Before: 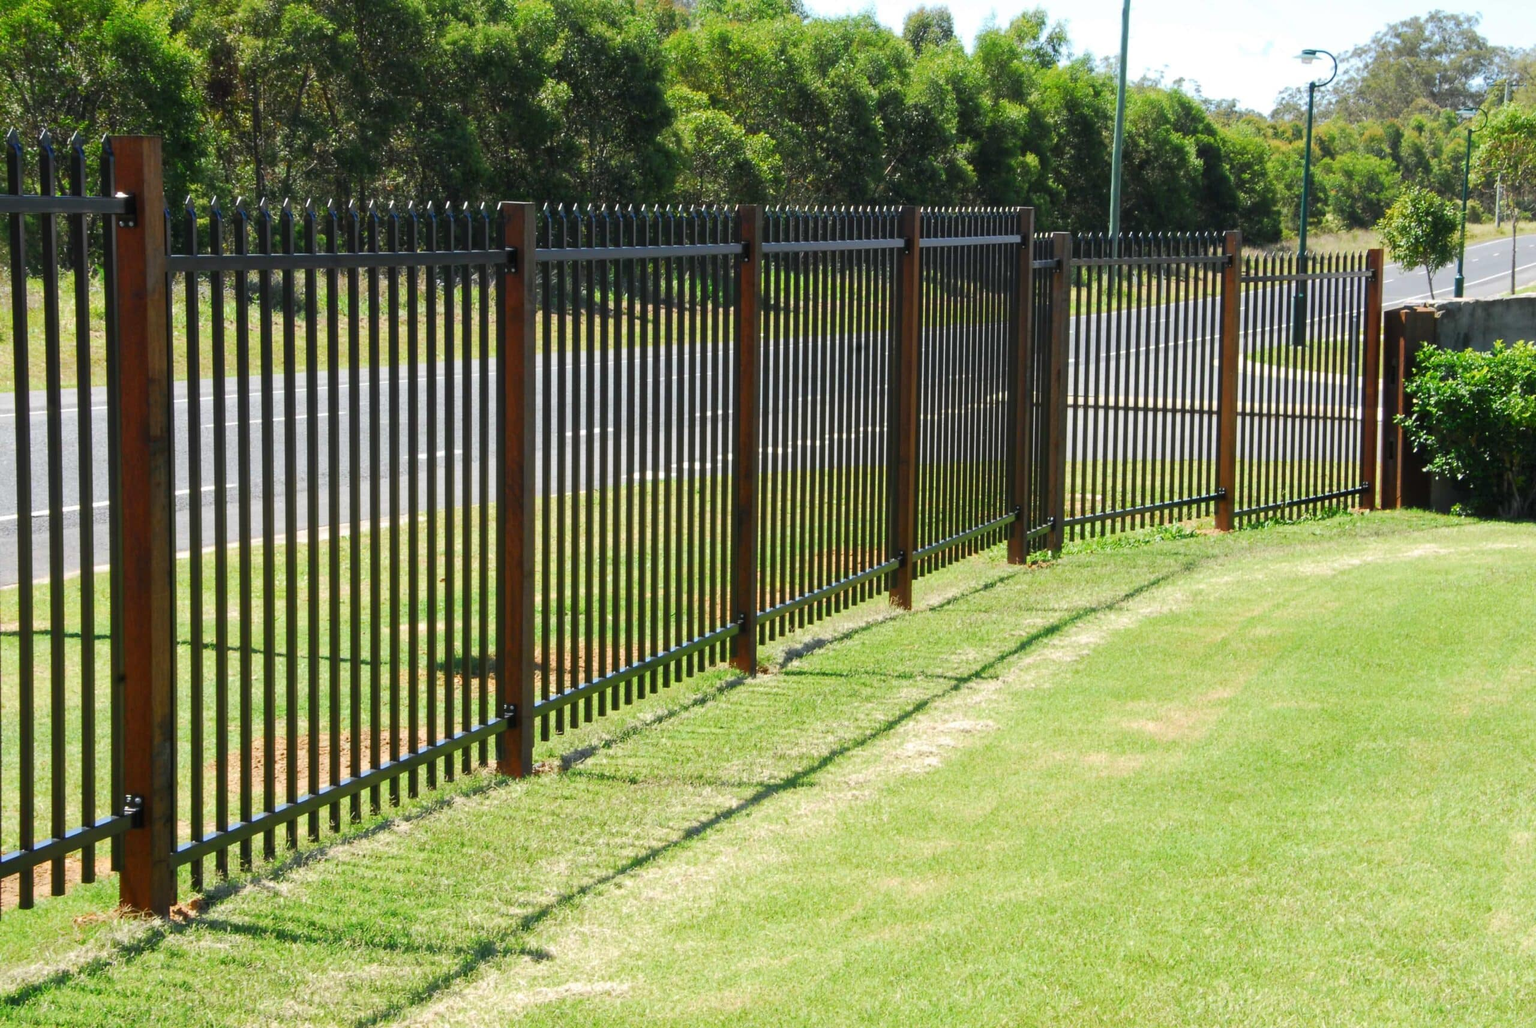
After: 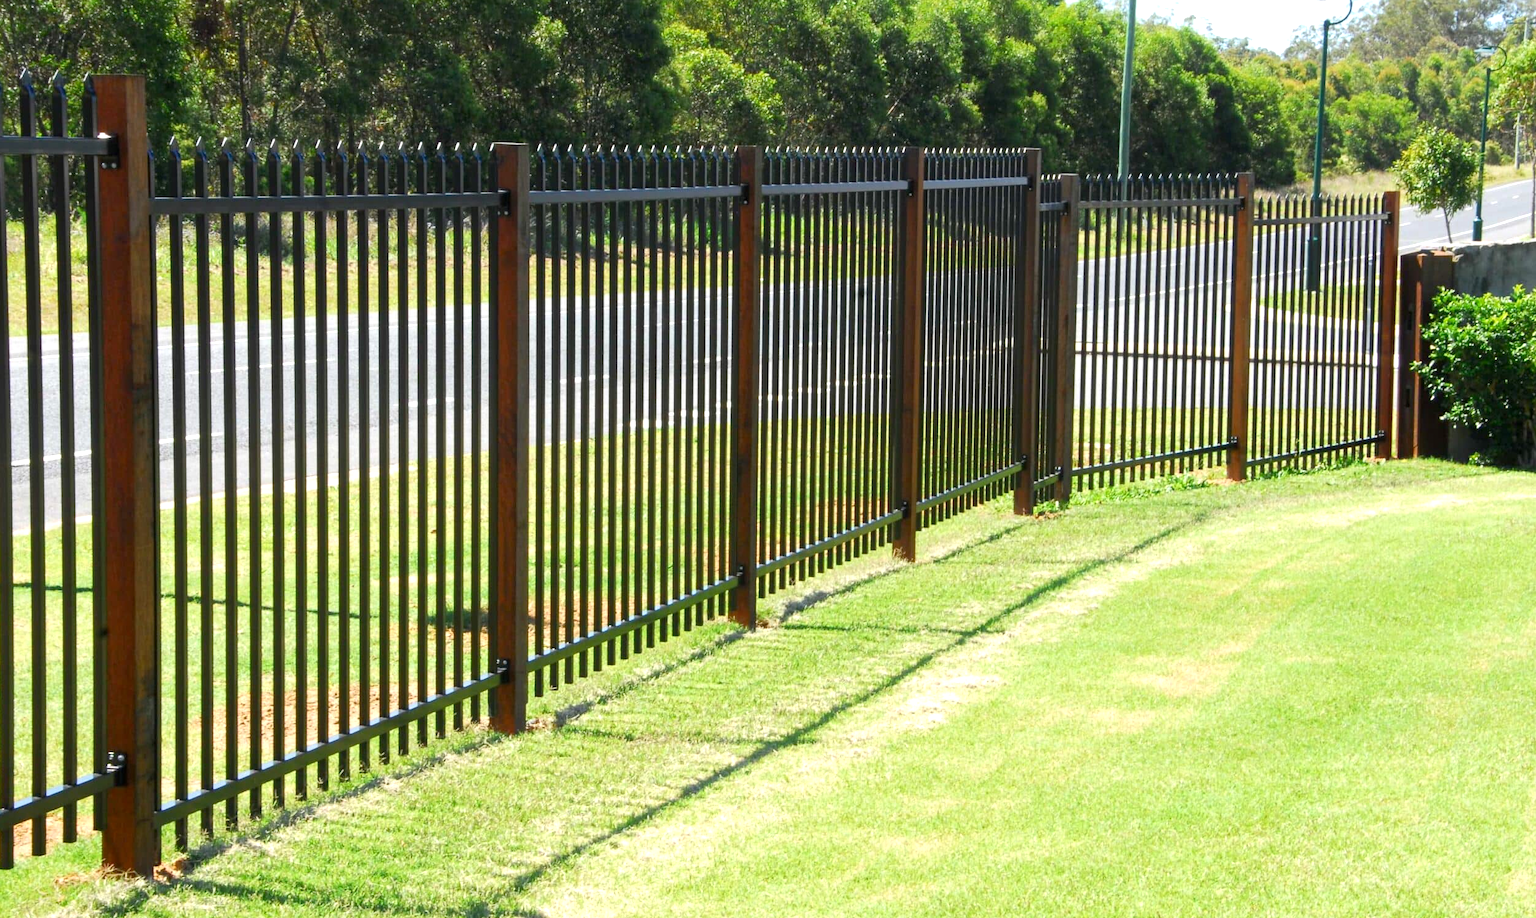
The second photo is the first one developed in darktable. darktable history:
crop: left 1.331%, top 6.135%, right 1.266%, bottom 6.828%
contrast equalizer: y [[0.5, 0.5, 0.472, 0.5, 0.5, 0.5], [0.5 ×6], [0.5 ×6], [0 ×6], [0 ×6]]
exposure: black level correction 0.002, exposure 0.145 EV, compensate exposure bias true, compensate highlight preservation false
